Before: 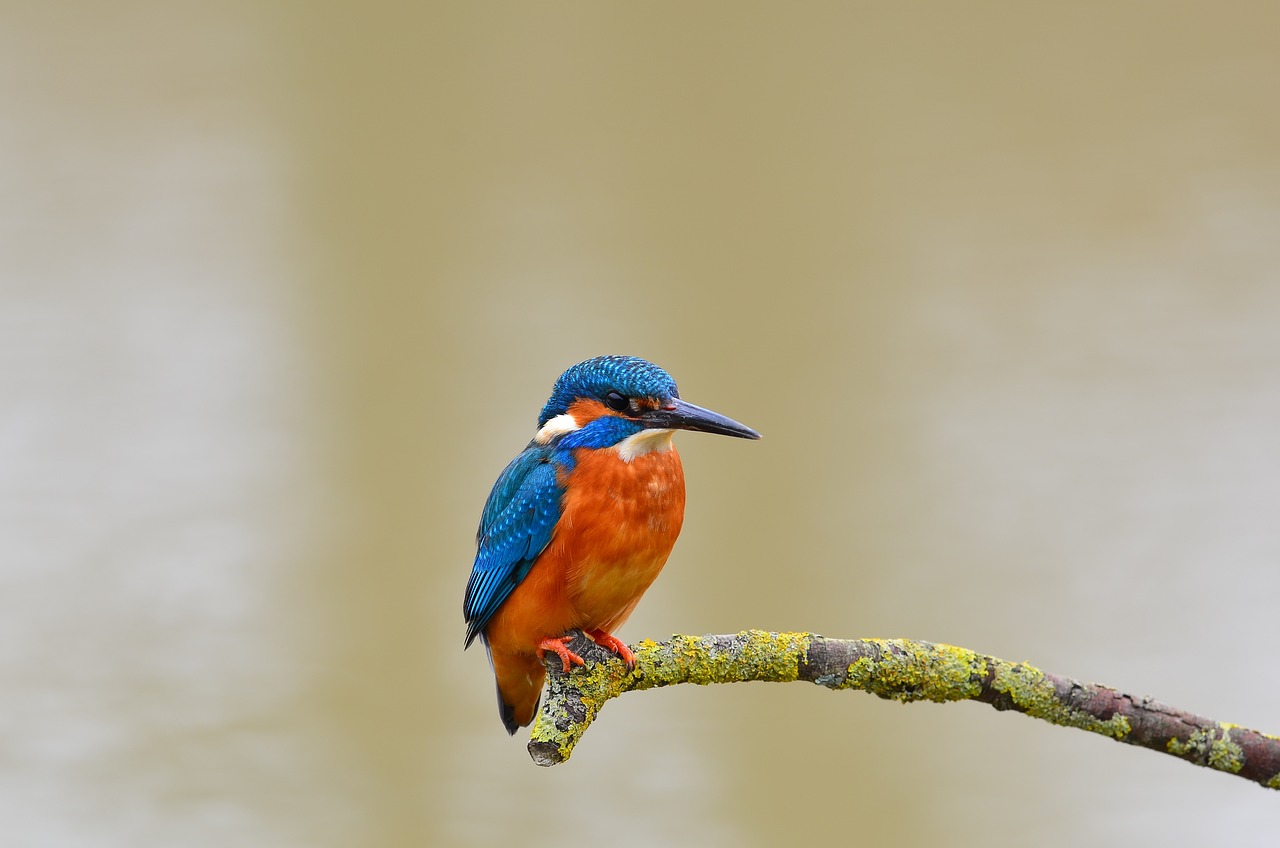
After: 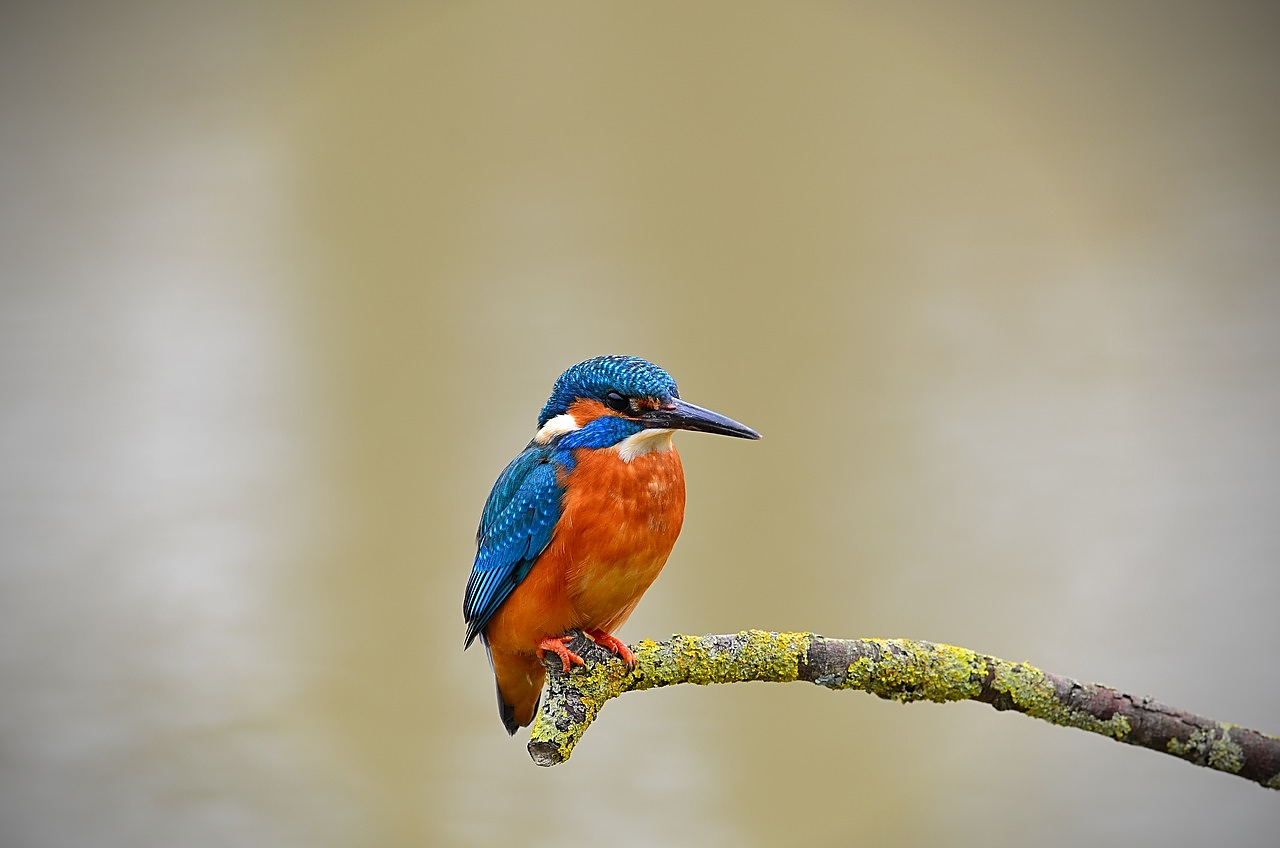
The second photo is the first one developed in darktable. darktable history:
sharpen: on, module defaults
vignetting: fall-off start 75%, brightness -0.692, width/height ratio 1.084
